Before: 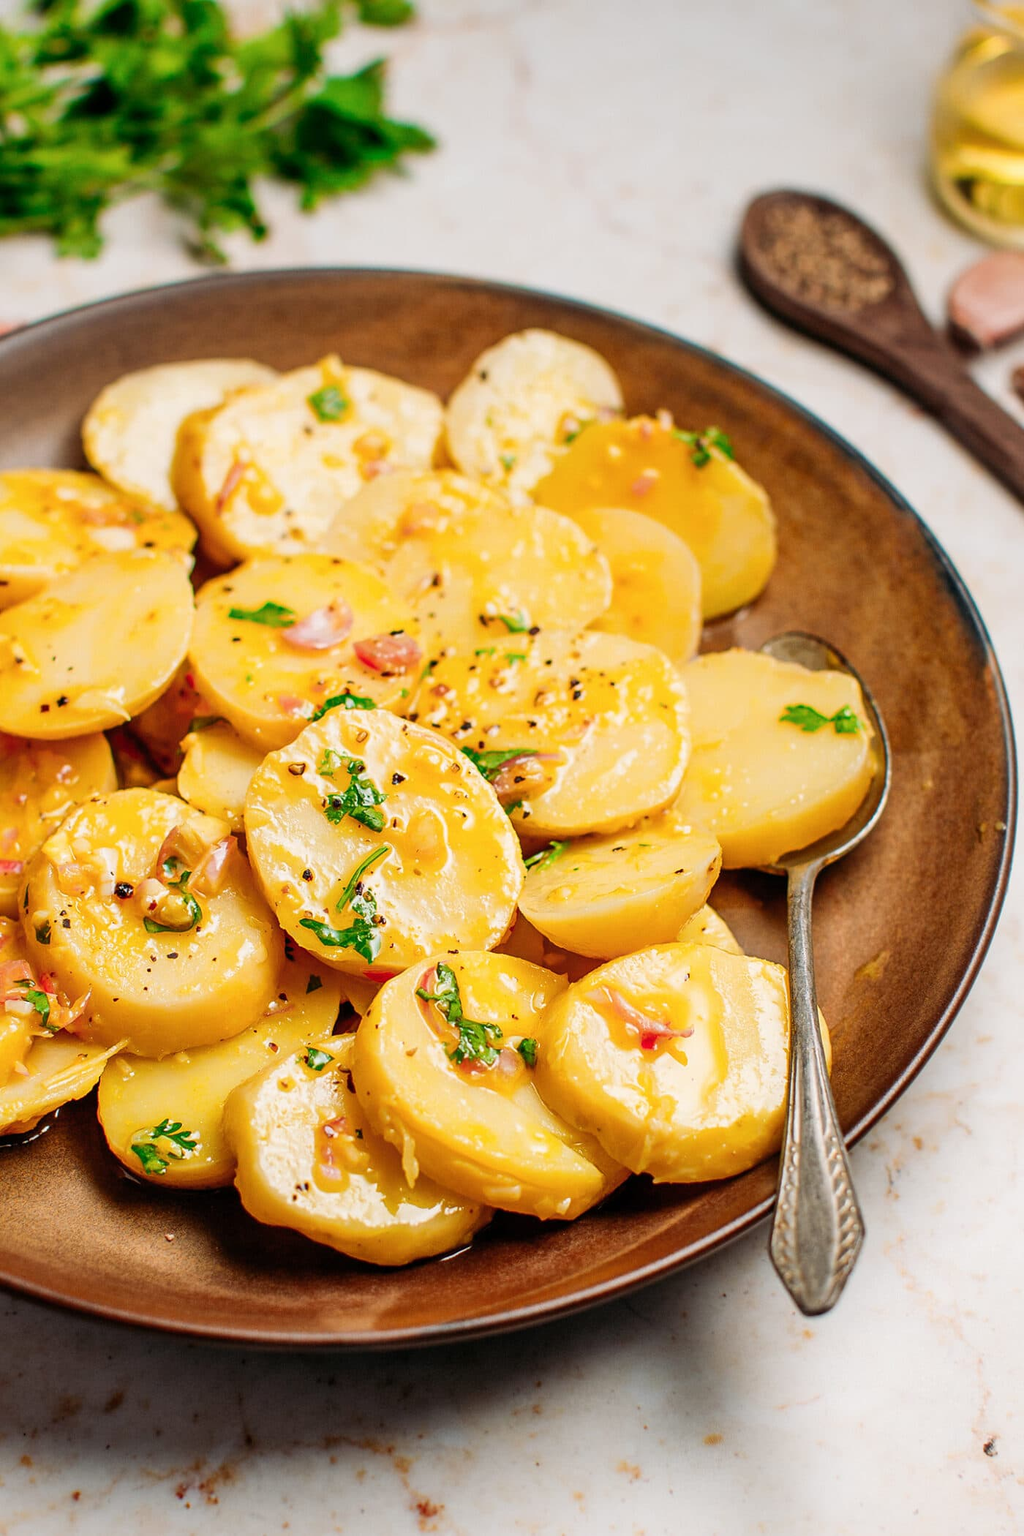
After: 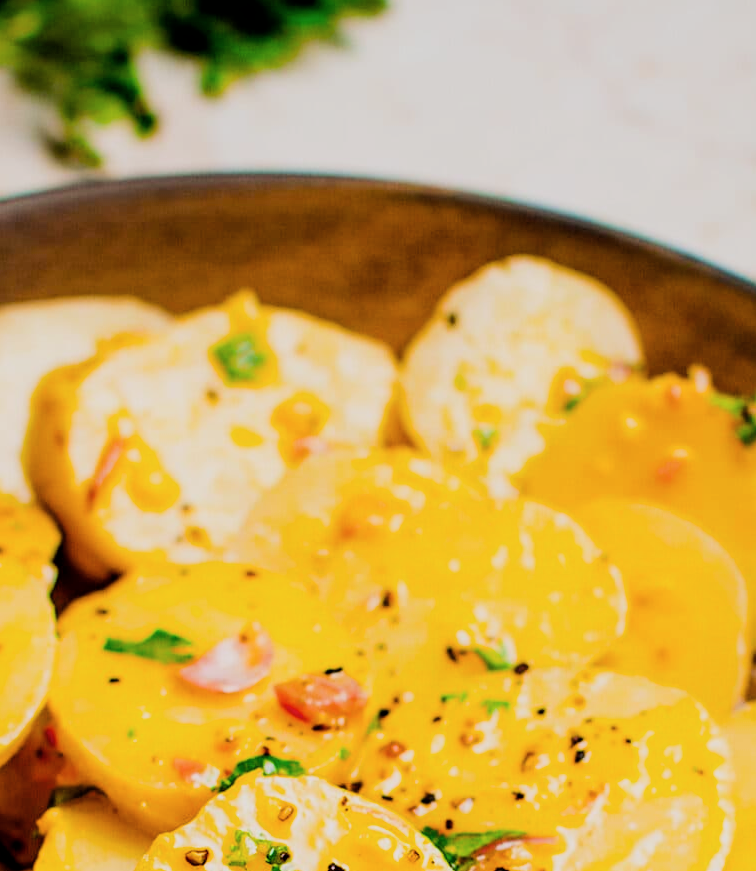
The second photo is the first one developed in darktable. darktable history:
contrast brightness saturation: saturation -0.045
crop: left 14.953%, top 9.269%, right 31.007%, bottom 49.208%
color balance rgb: global offset › luminance -0.485%, perceptual saturation grading › global saturation 24.897%, global vibrance 20%
filmic rgb: black relative exposure -5.06 EV, white relative exposure 3.96 EV, hardness 2.9, contrast 1.299, highlights saturation mix -30.91%
